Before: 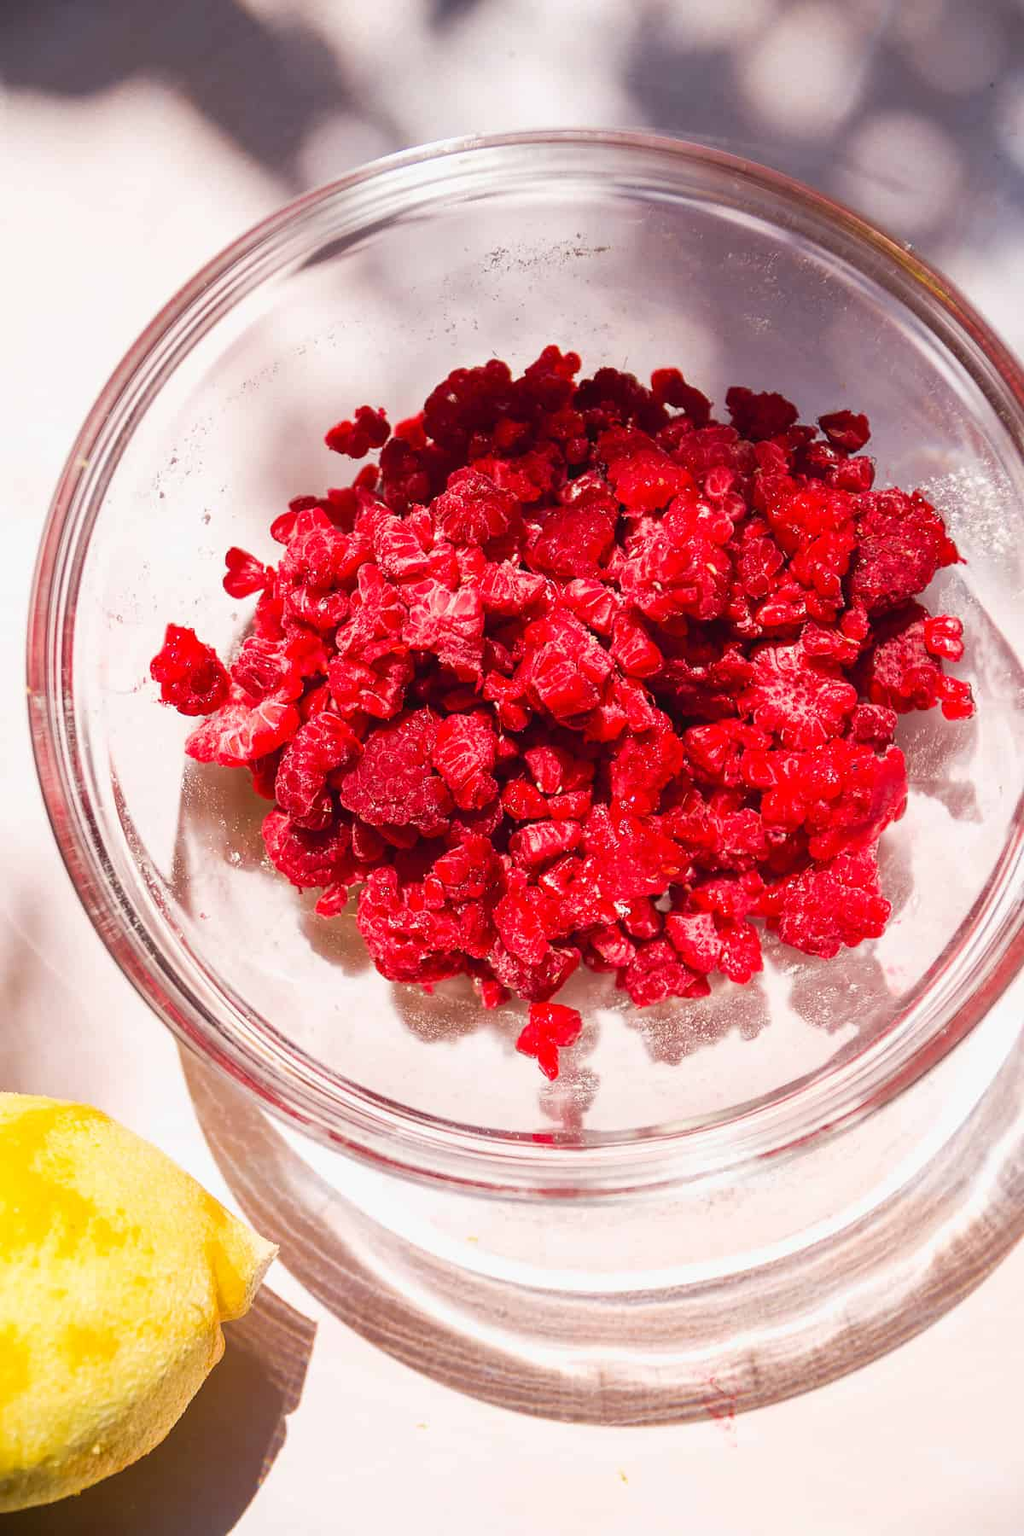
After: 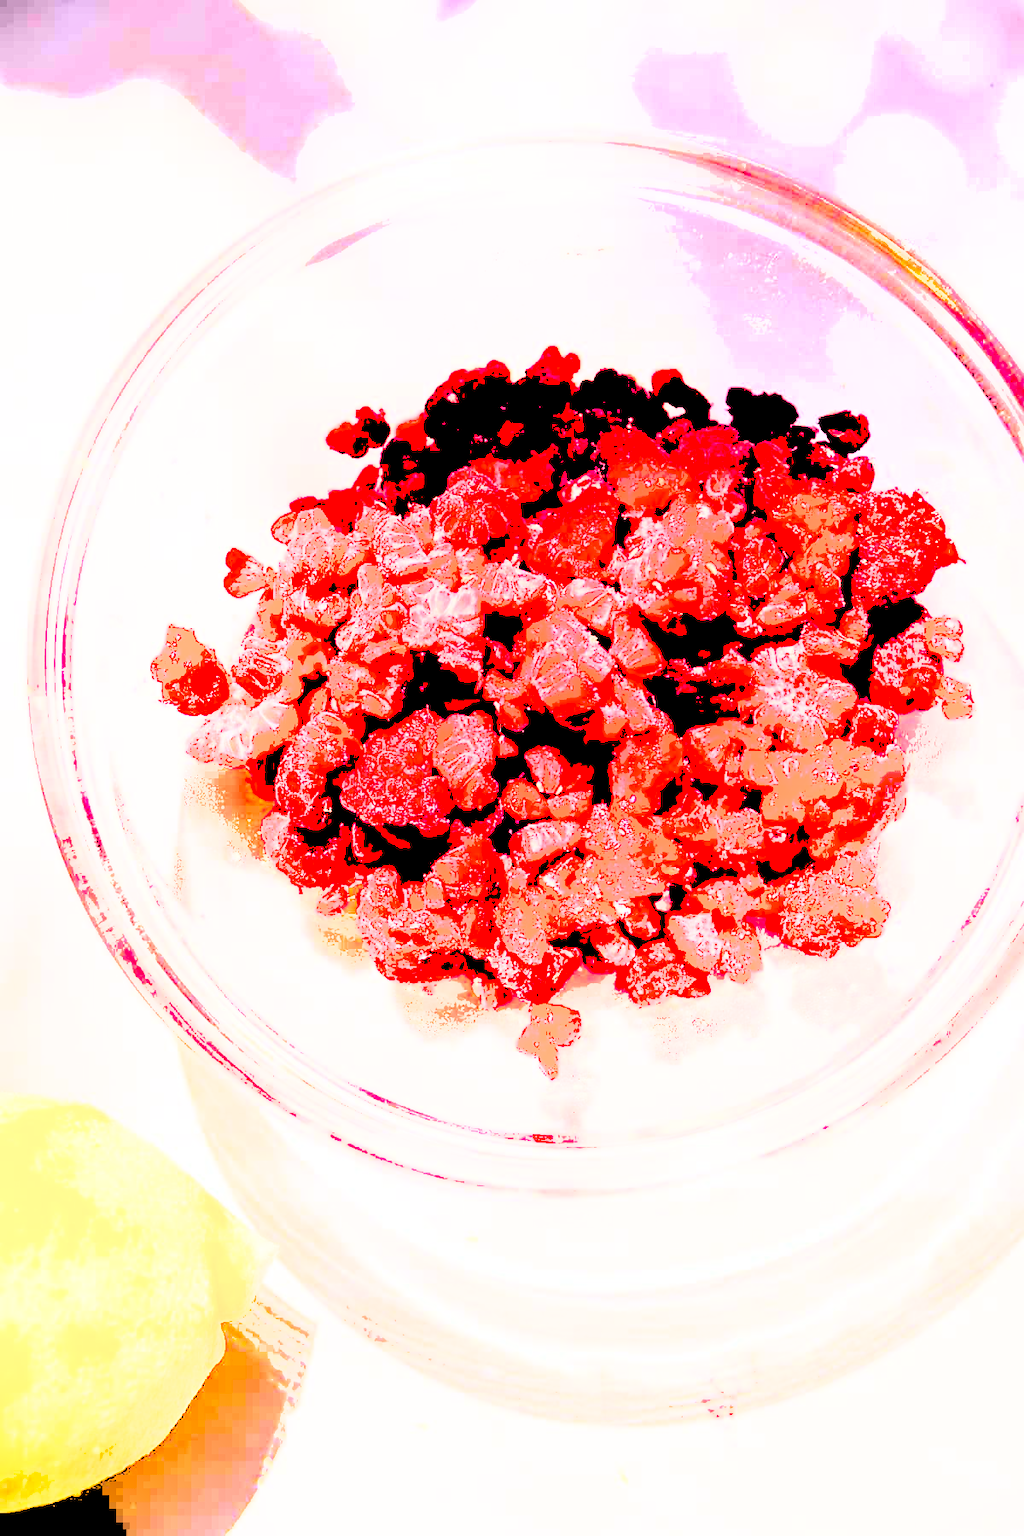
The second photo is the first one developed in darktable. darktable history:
shadows and highlights: low approximation 0.01, soften with gaussian
levels: levels [0.246, 0.246, 0.506]
